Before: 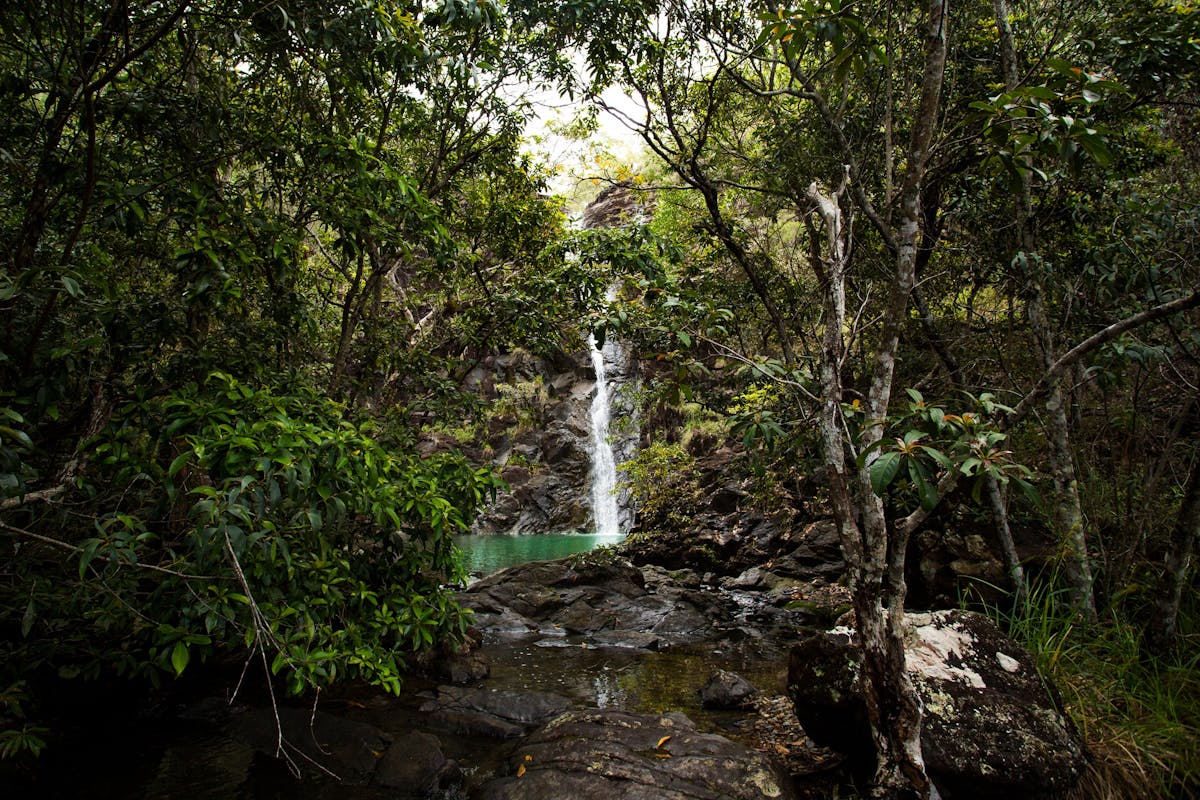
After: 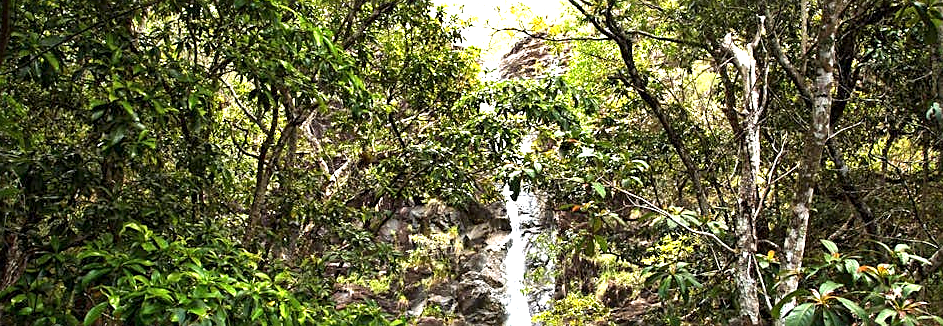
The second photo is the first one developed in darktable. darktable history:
crop: left 7.088%, top 18.633%, right 14.255%, bottom 40.582%
sharpen: on, module defaults
exposure: exposure 1.508 EV, compensate highlight preservation false
